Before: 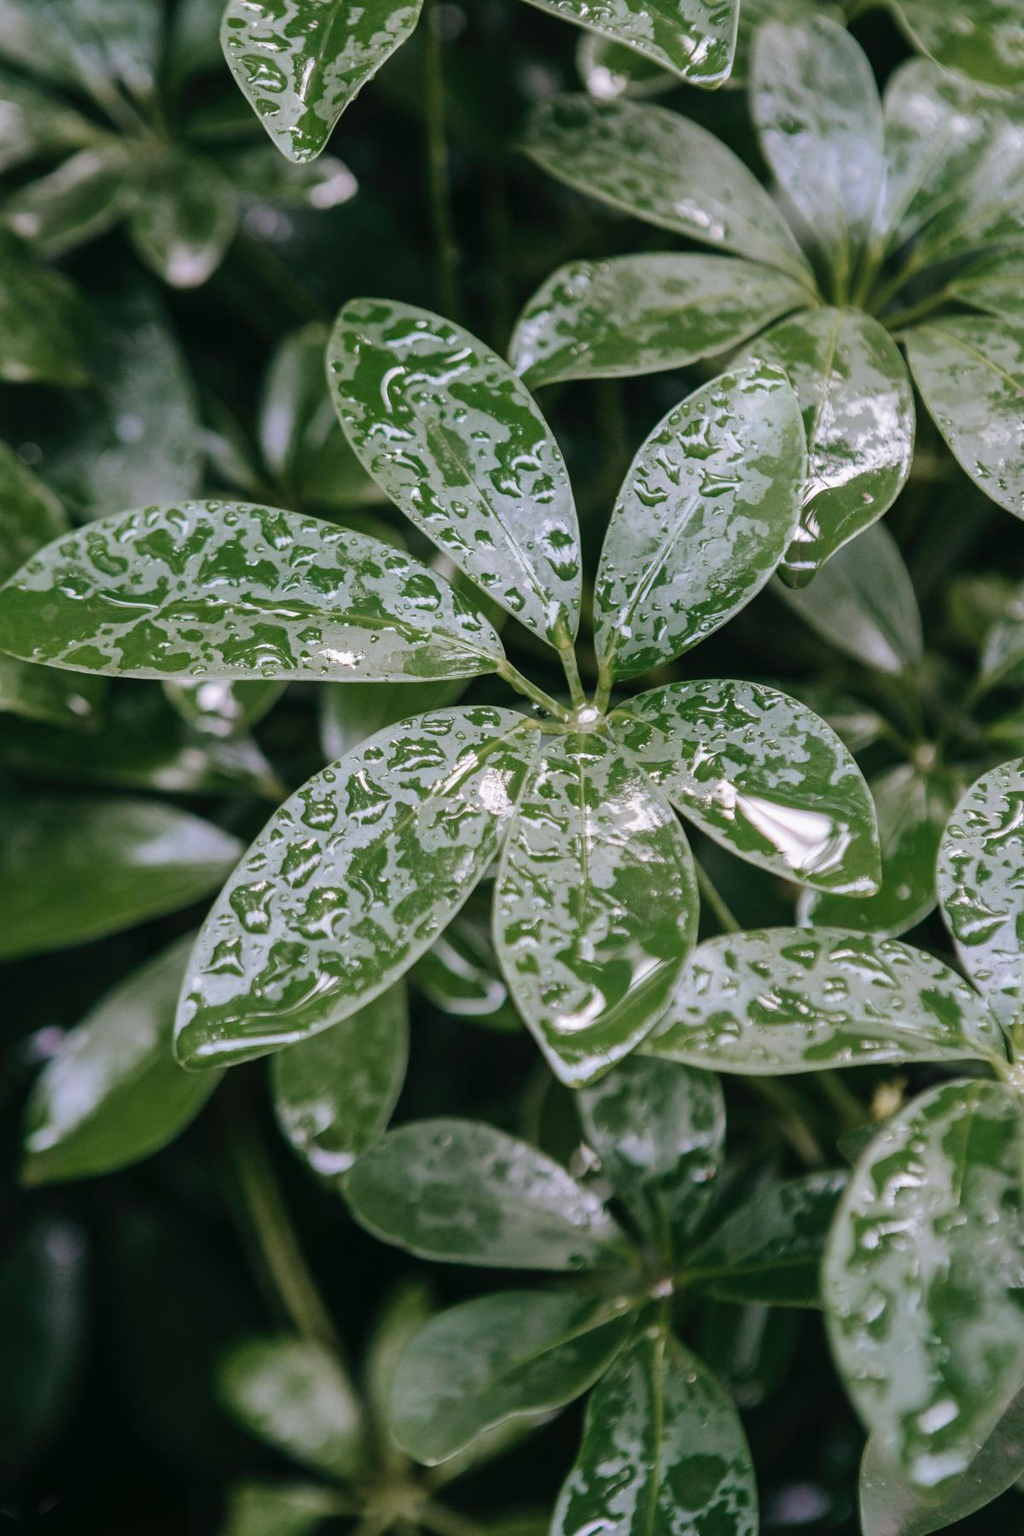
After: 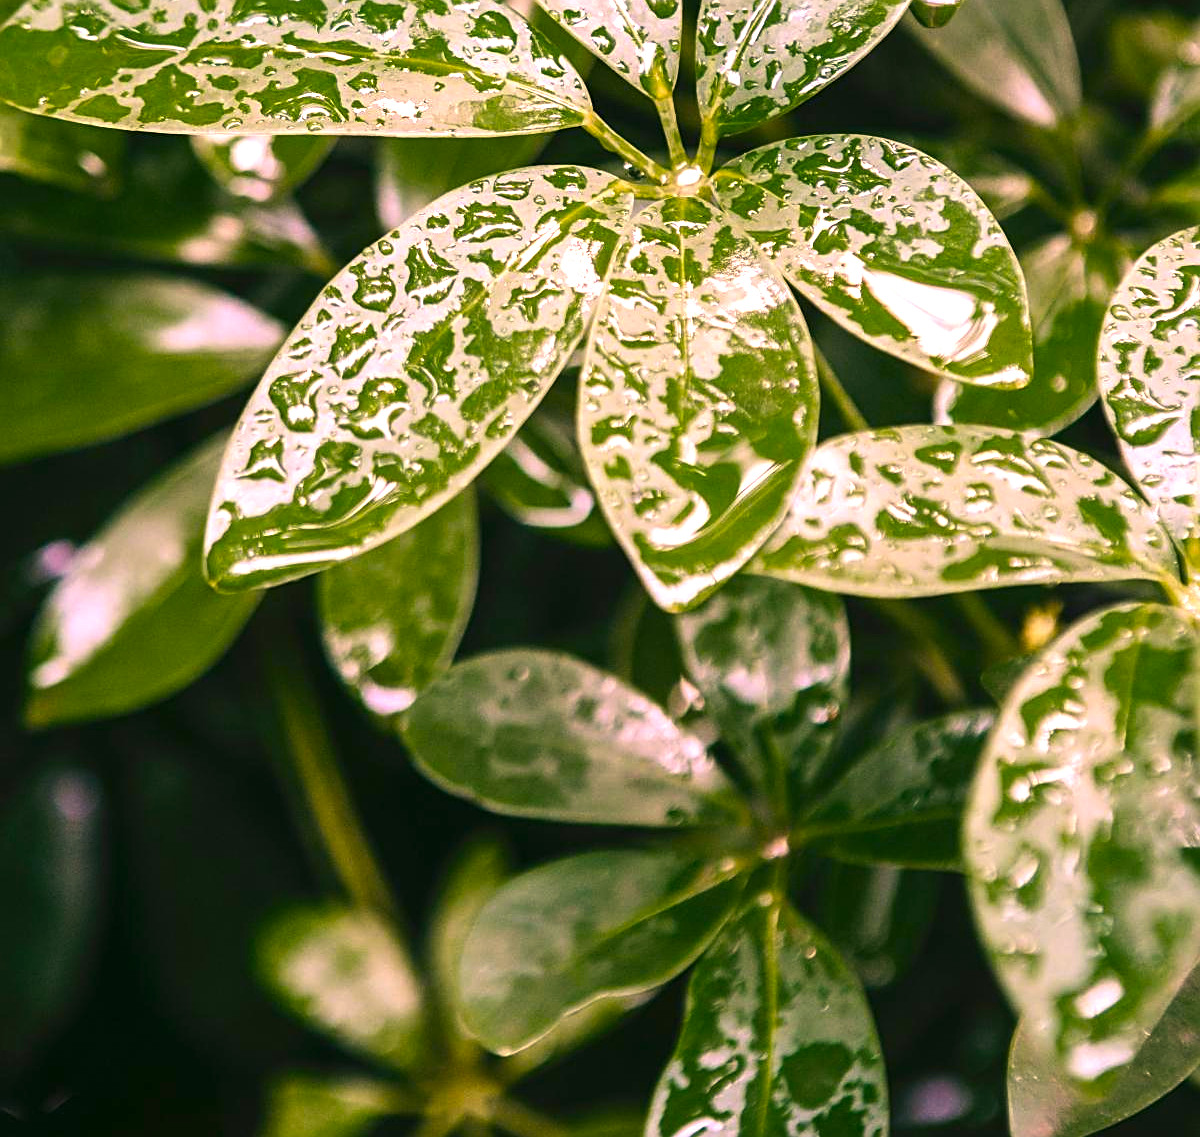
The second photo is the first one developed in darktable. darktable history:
exposure: black level correction 0, exposure 0.694 EV, compensate highlight preservation false
crop and rotate: top 36.794%
color correction: highlights a* 21.23, highlights b* 19.86
sharpen: amount 0.495
color balance rgb: linear chroma grading › global chroma 15.605%, perceptual saturation grading › global saturation 30.203%, perceptual brilliance grading › global brilliance 15.61%, perceptual brilliance grading › shadows -35.467%, contrast -9.745%
